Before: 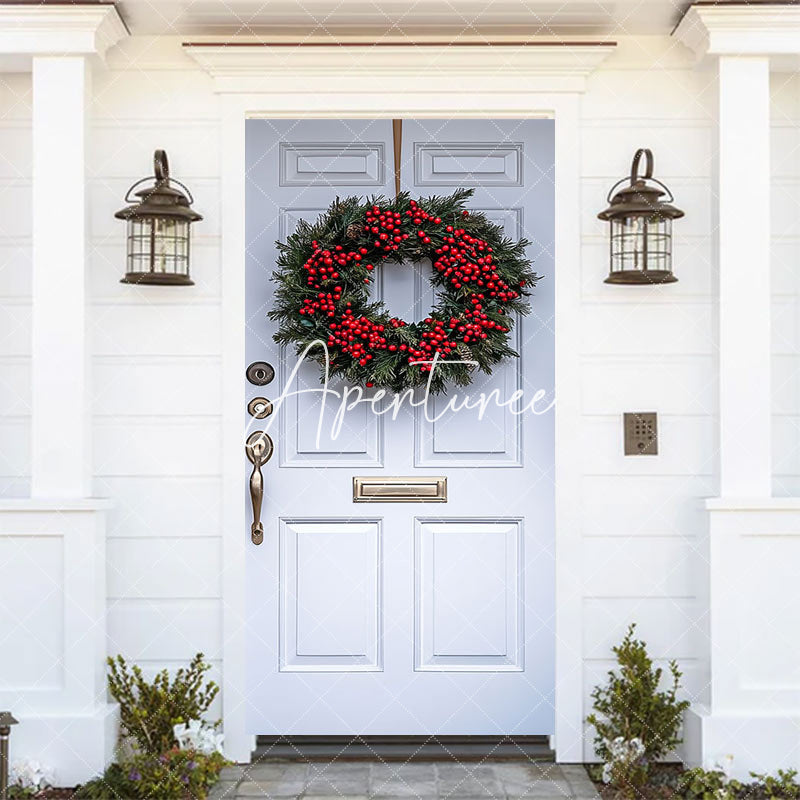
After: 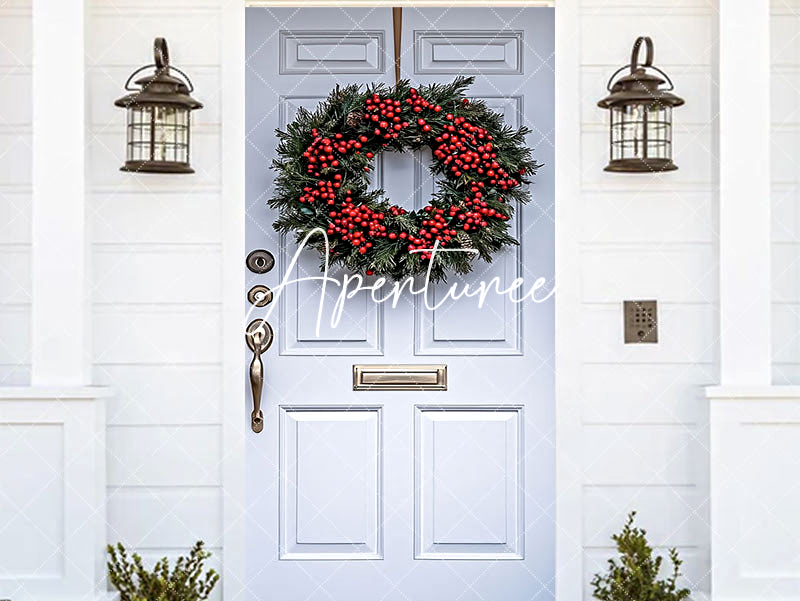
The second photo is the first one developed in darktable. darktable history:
crop: top 14.022%, bottom 10.742%
contrast equalizer: y [[0.5, 0.501, 0.525, 0.597, 0.58, 0.514], [0.5 ×6], [0.5 ×6], [0 ×6], [0 ×6]]
